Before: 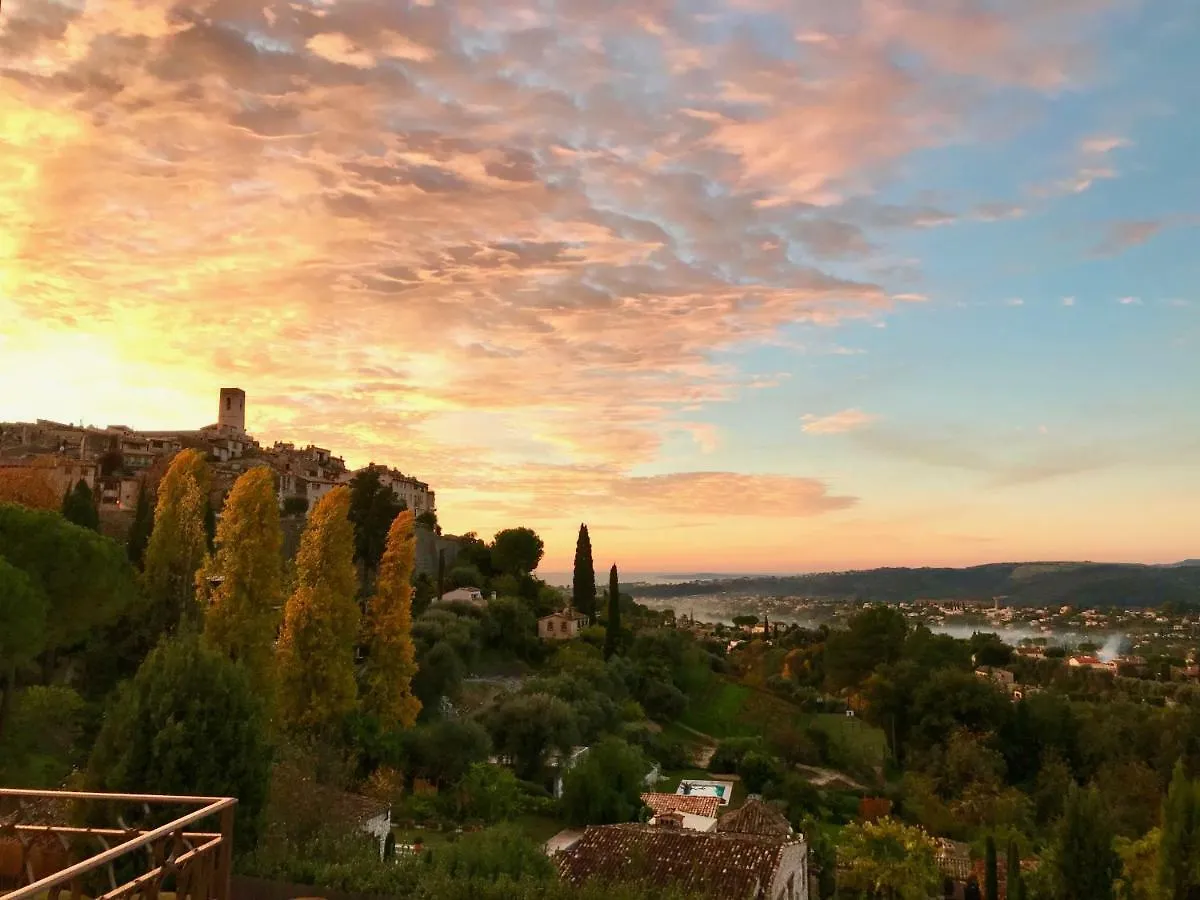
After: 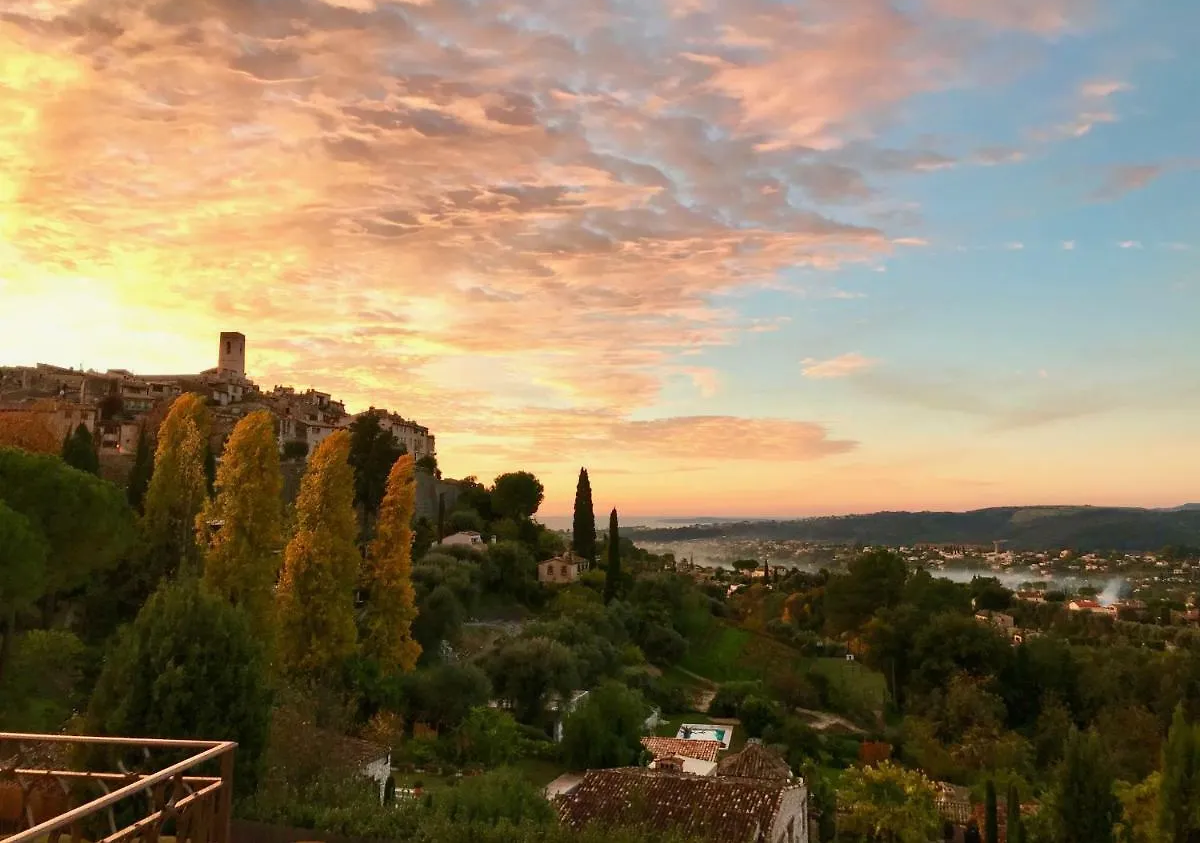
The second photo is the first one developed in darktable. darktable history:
crop and rotate: top 6.25%
